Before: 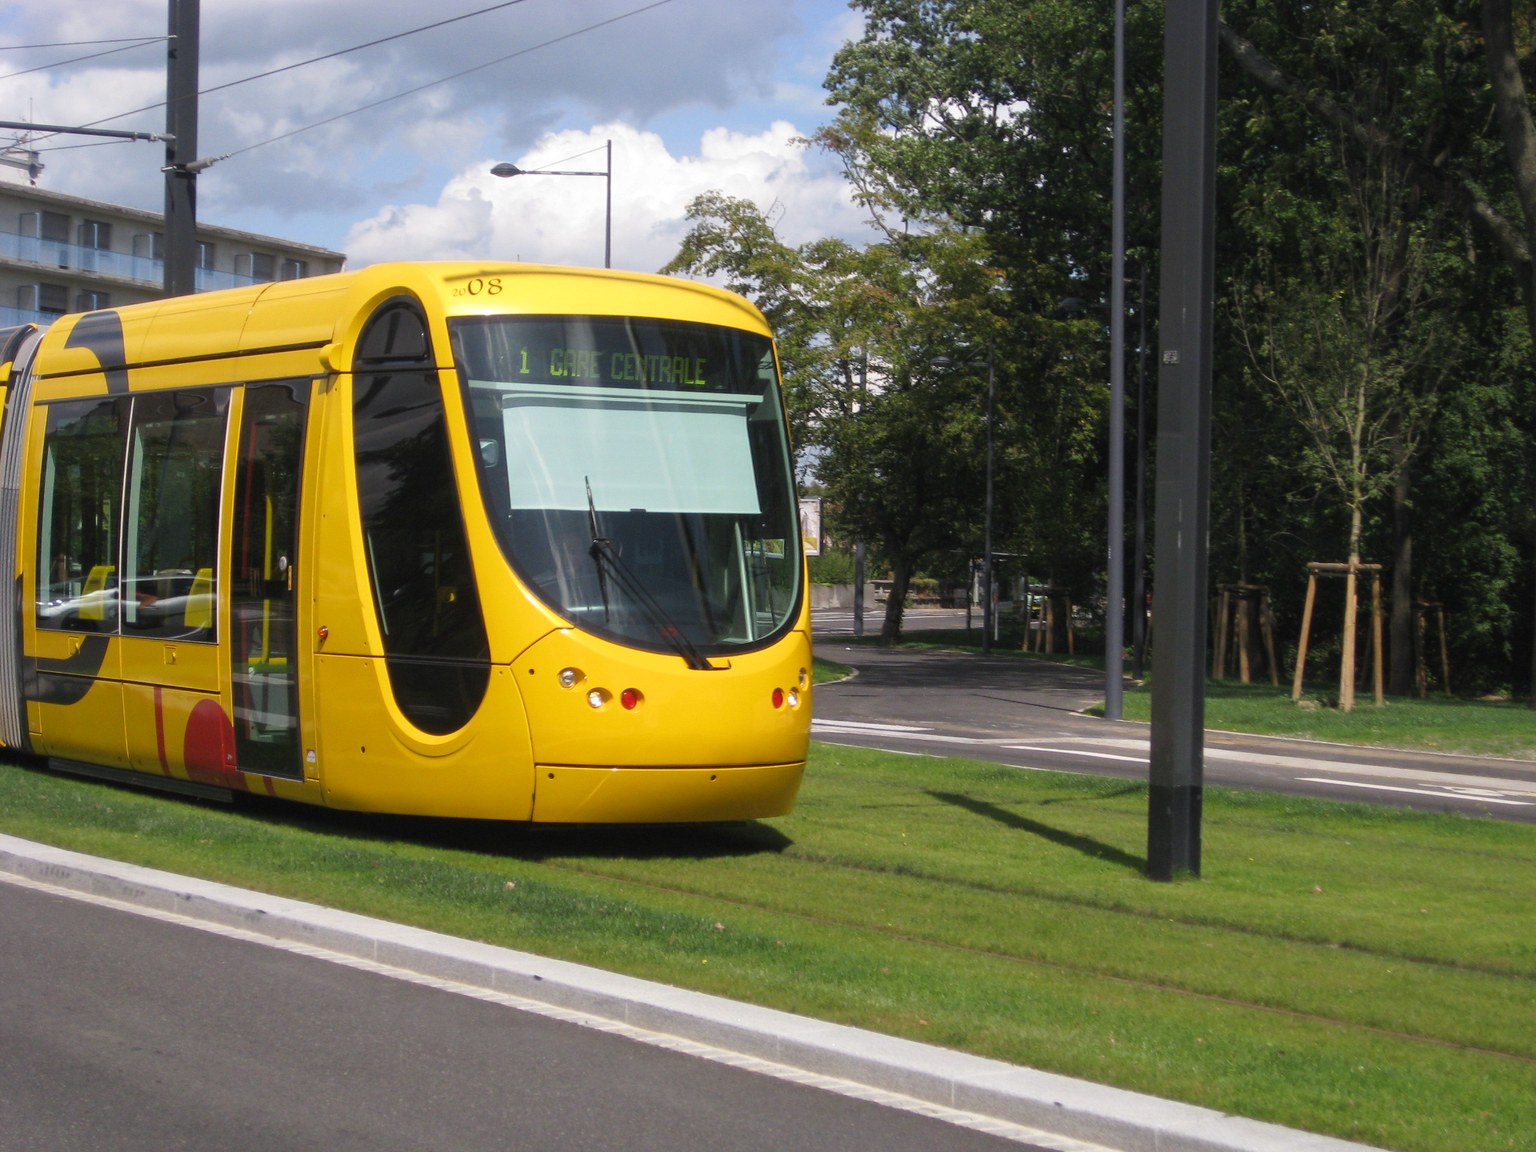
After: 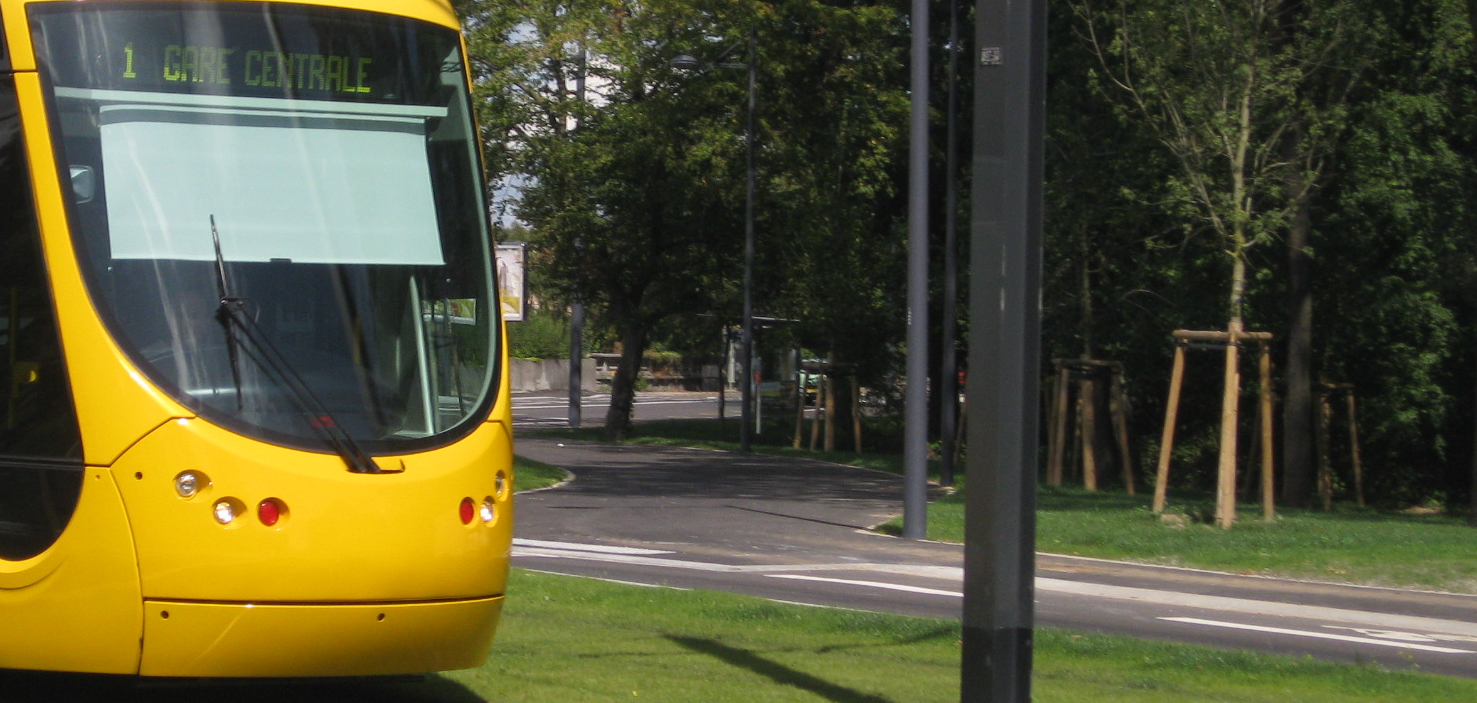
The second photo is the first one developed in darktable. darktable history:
crop and rotate: left 27.86%, top 27.362%, bottom 26.866%
